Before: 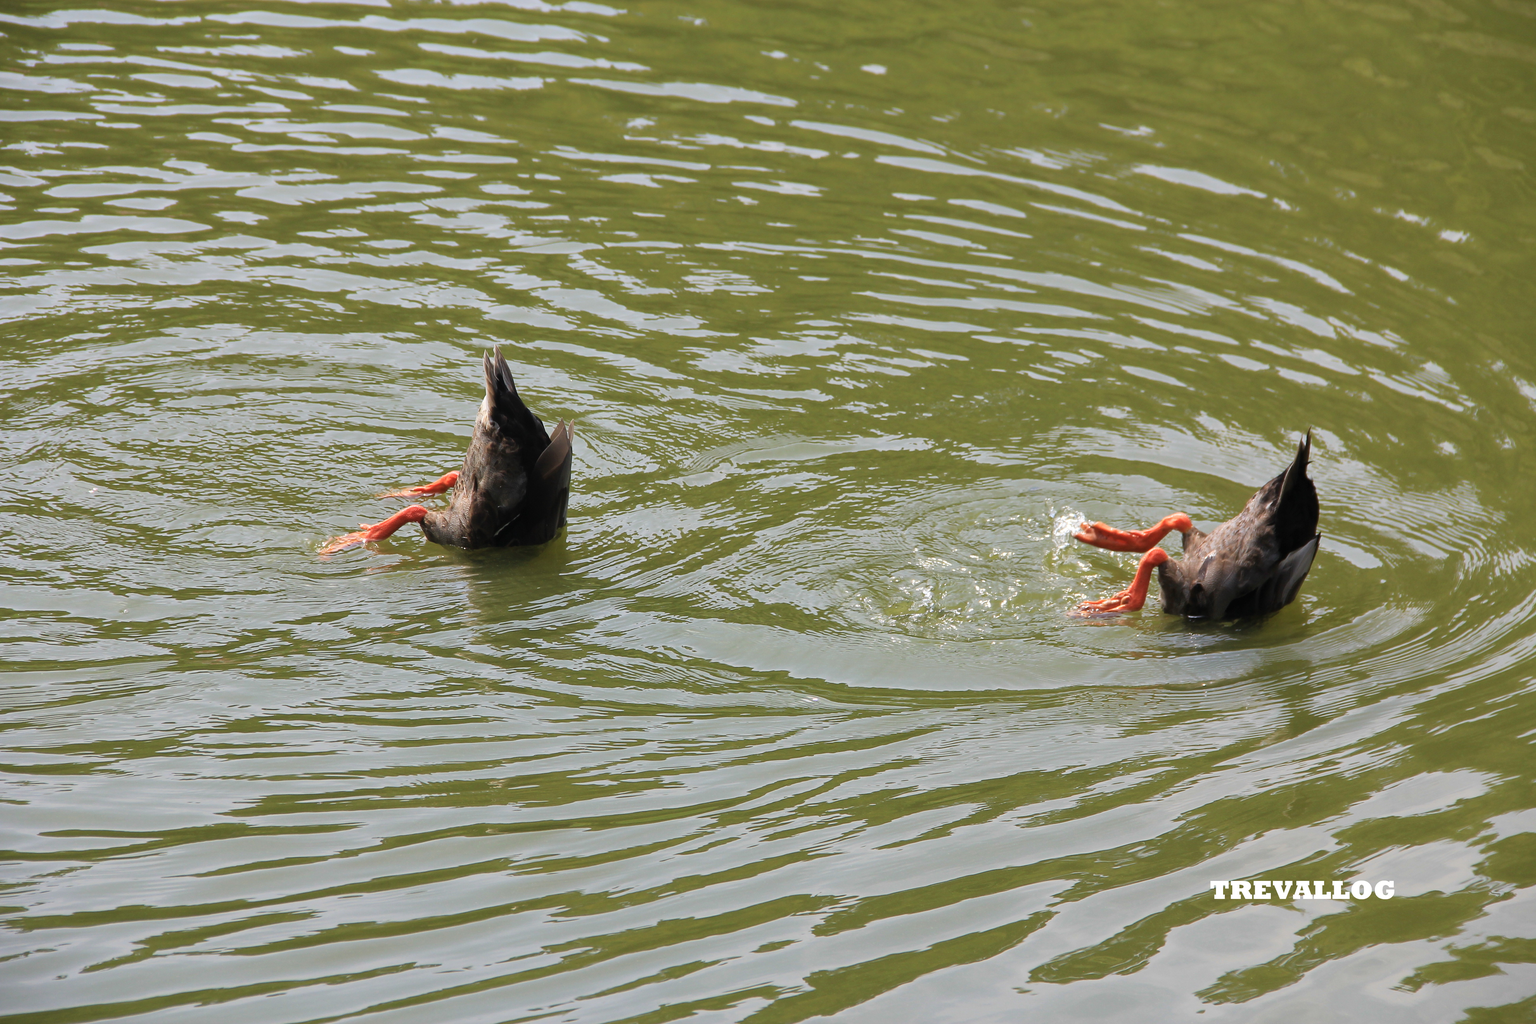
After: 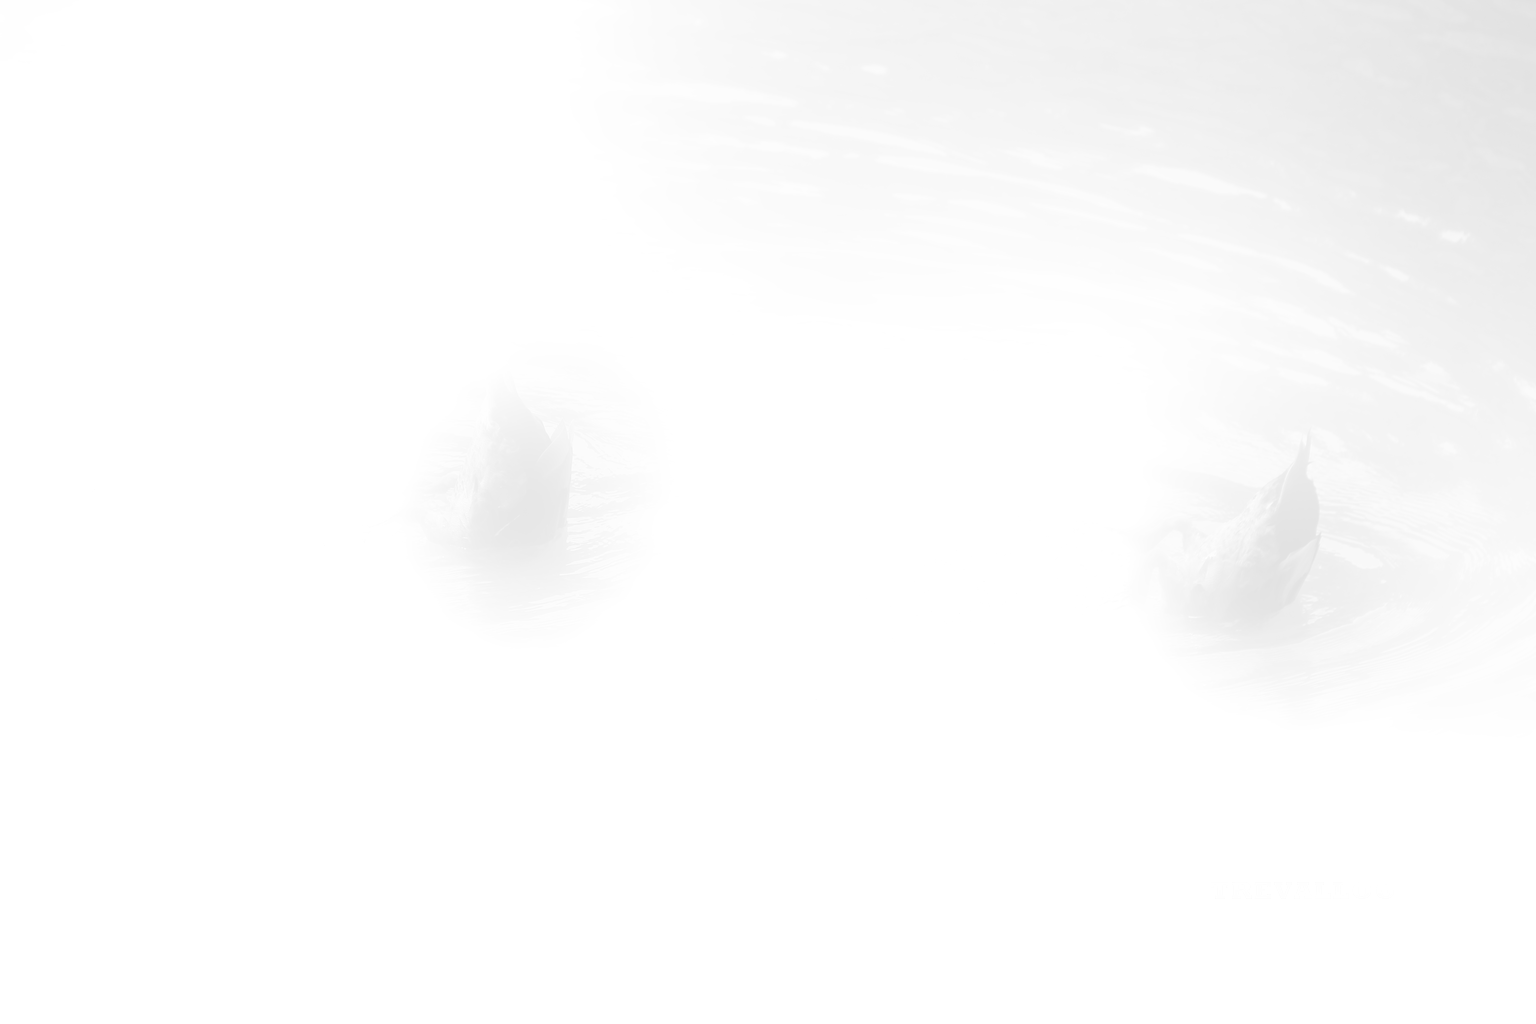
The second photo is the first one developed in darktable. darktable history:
monochrome: on, module defaults
bloom: size 85%, threshold 5%, strength 85%
